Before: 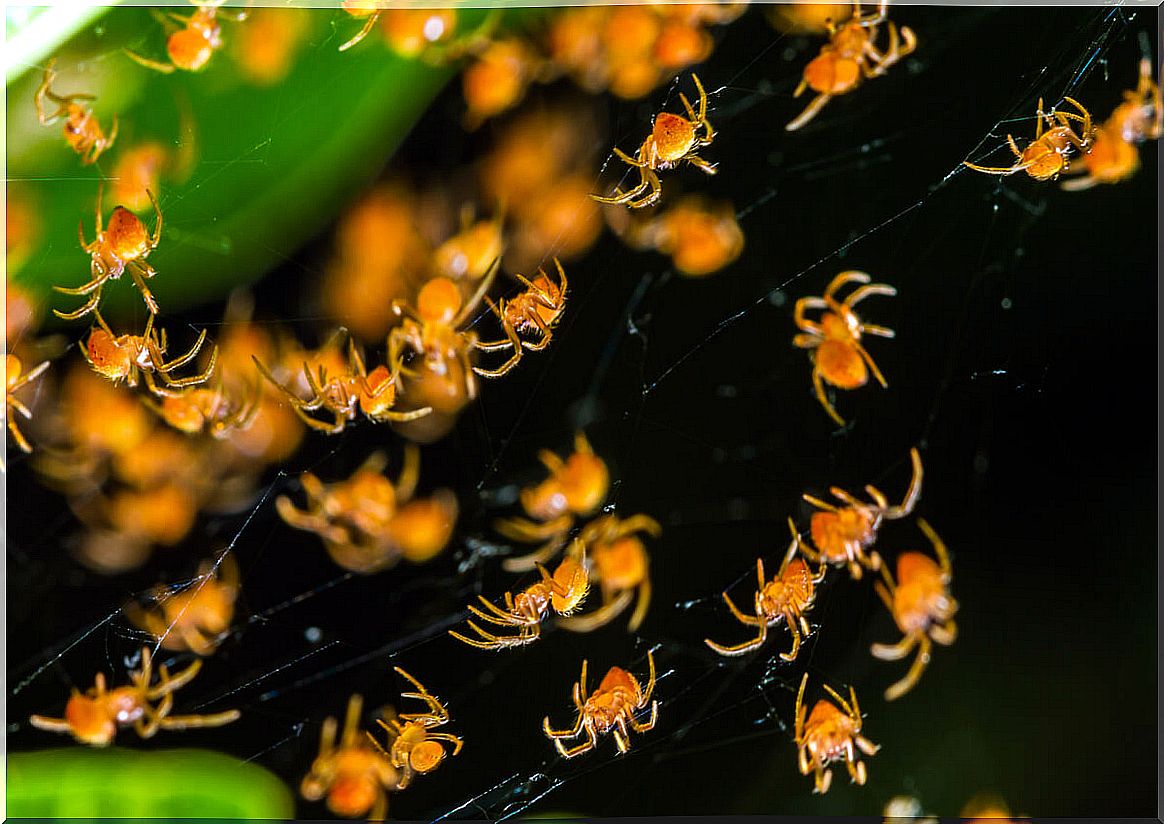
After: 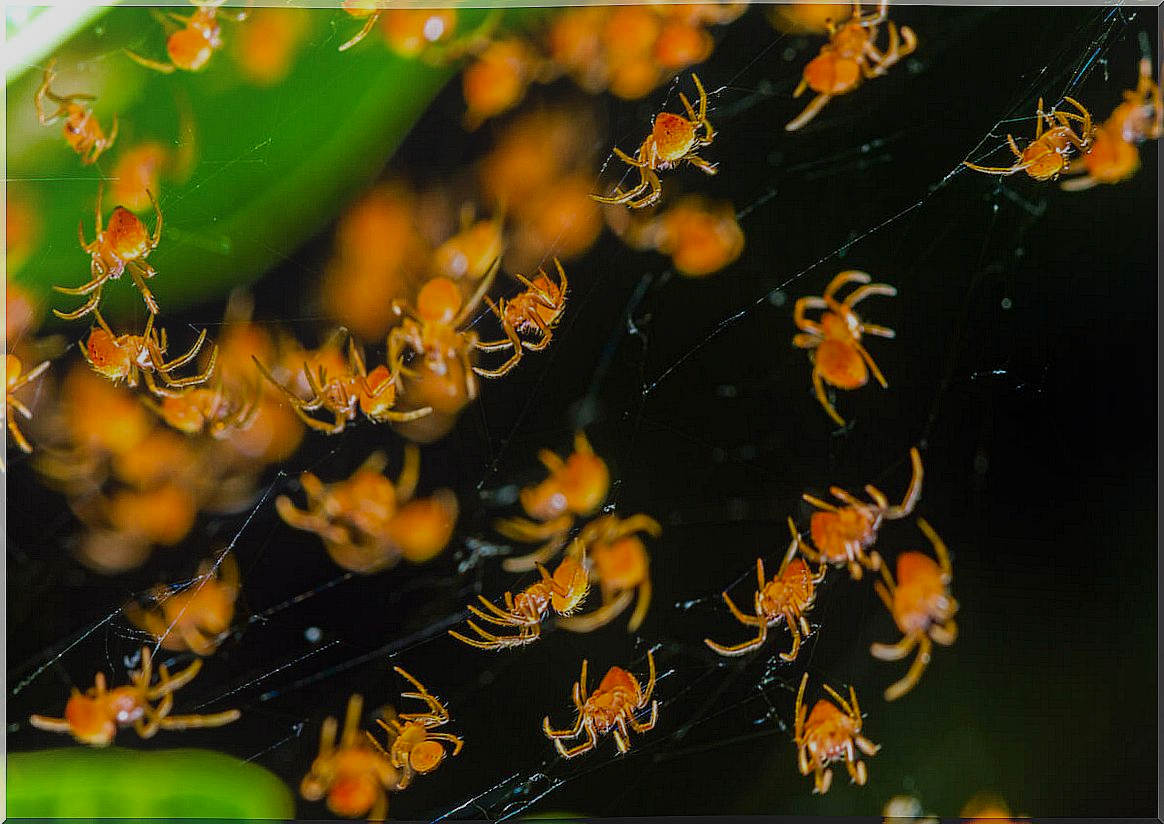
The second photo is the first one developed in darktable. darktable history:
tone equalizer: -8 EV 0.25 EV, -7 EV 0.417 EV, -6 EV 0.417 EV, -5 EV 0.25 EV, -3 EV -0.25 EV, -2 EV -0.417 EV, -1 EV -0.417 EV, +0 EV -0.25 EV, edges refinement/feathering 500, mask exposure compensation -1.57 EV, preserve details guided filter
contrast equalizer: y [[0.439, 0.44, 0.442, 0.457, 0.493, 0.498], [0.5 ×6], [0.5 ×6], [0 ×6], [0 ×6]], mix 0.76
